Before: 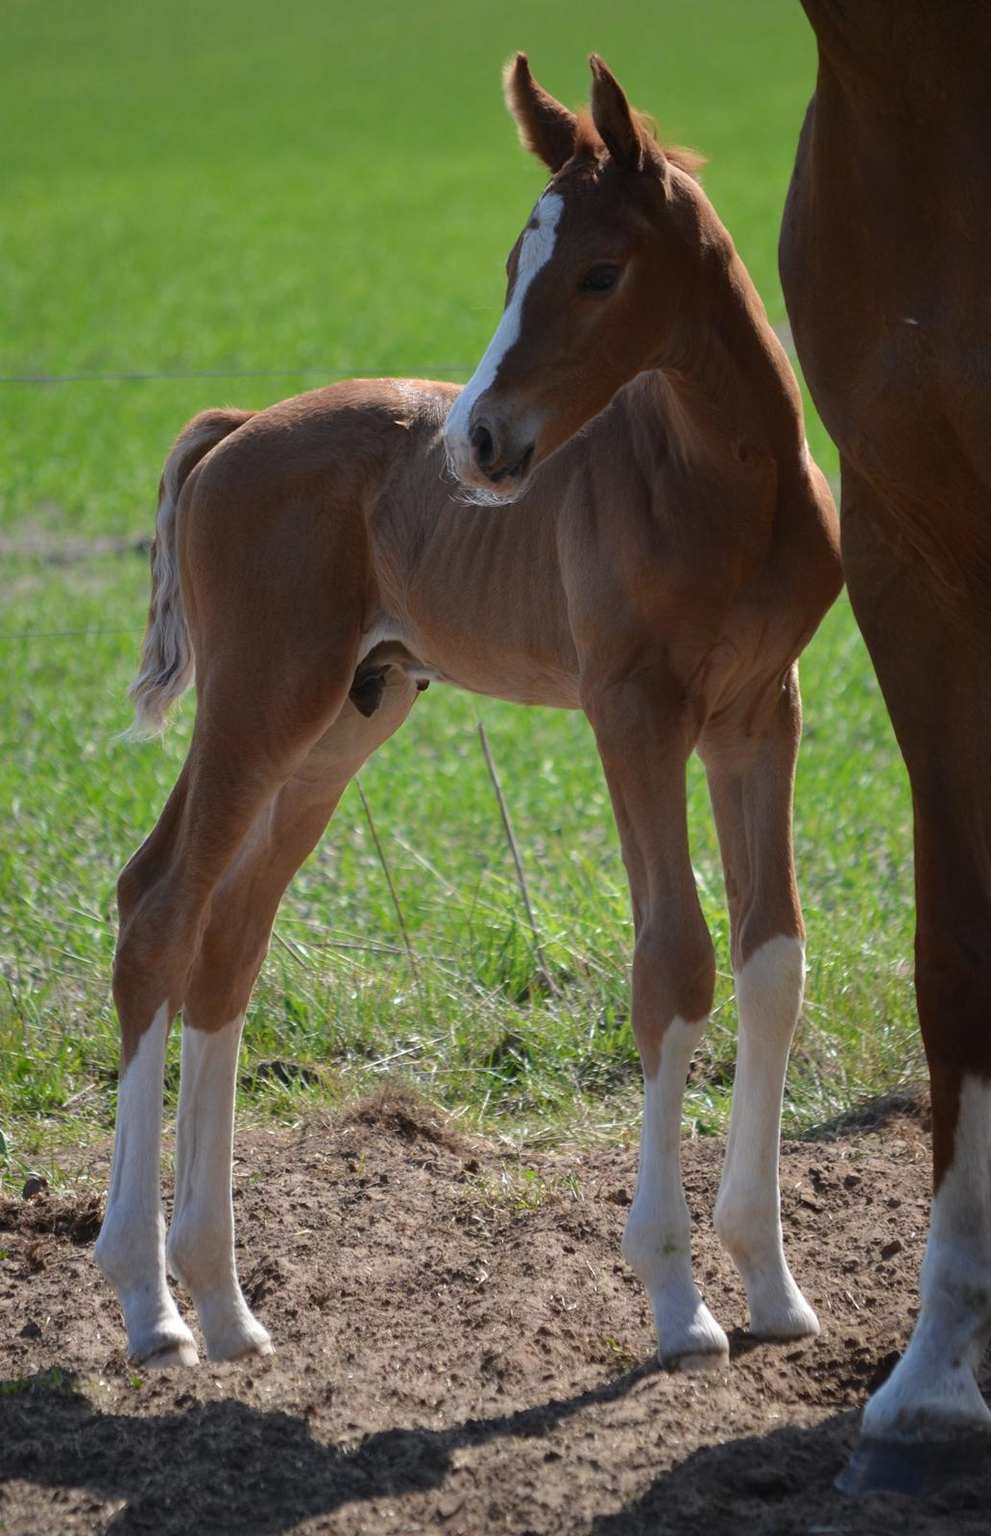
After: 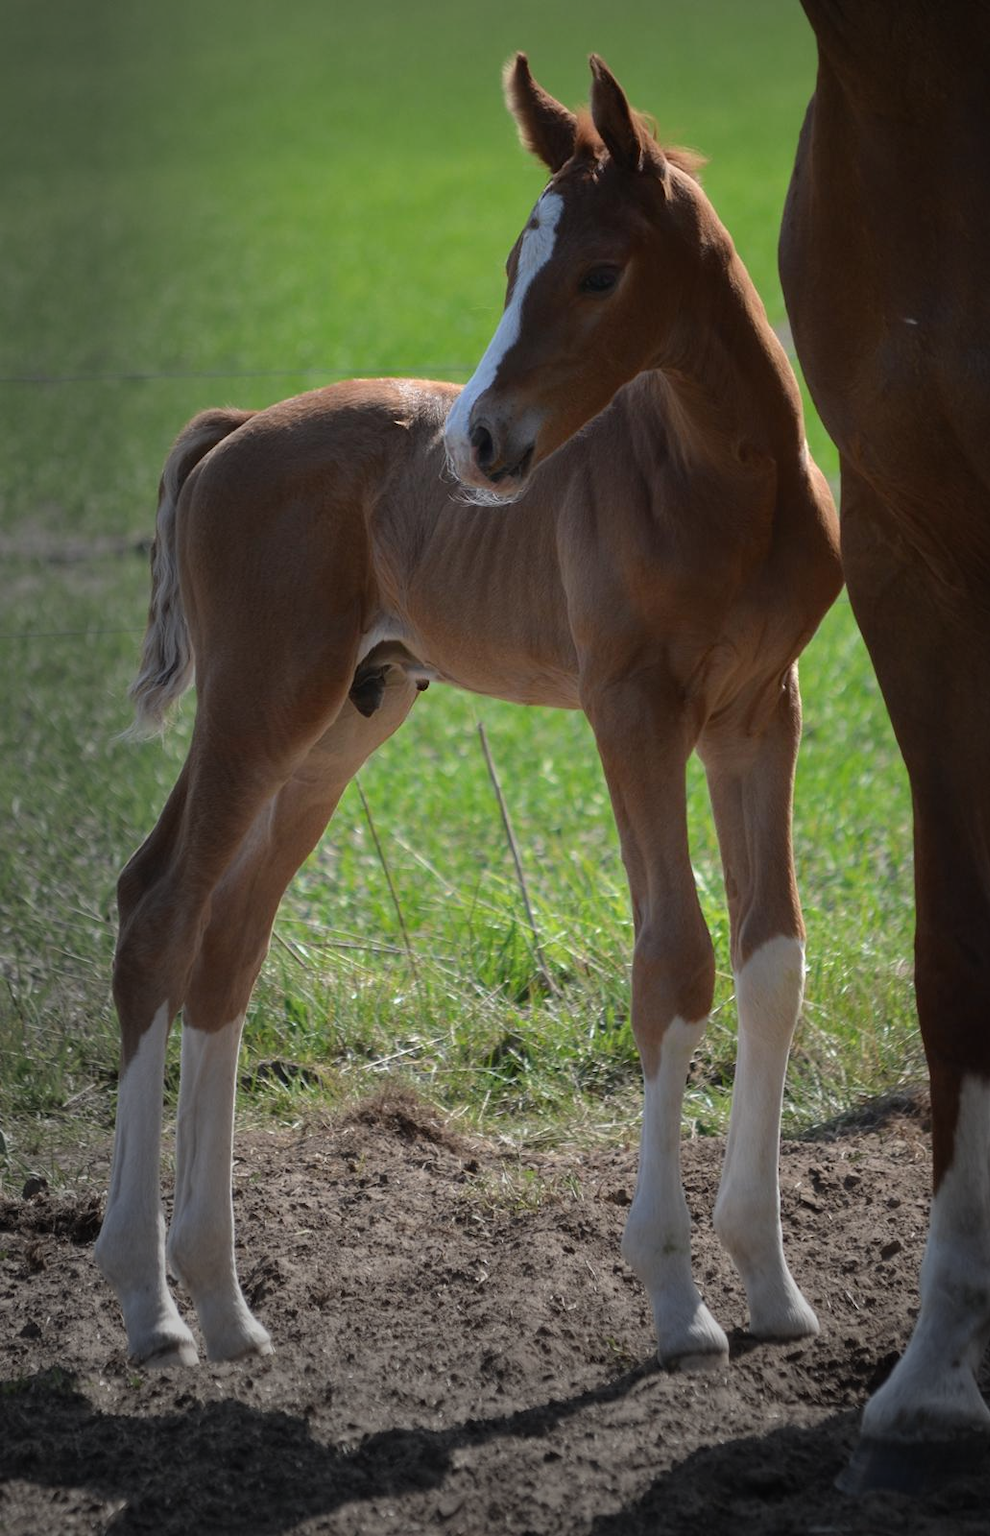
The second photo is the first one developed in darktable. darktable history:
vignetting: fall-off start 52.8%, center (0.219, -0.232), automatic ratio true, width/height ratio 1.314, shape 0.223
